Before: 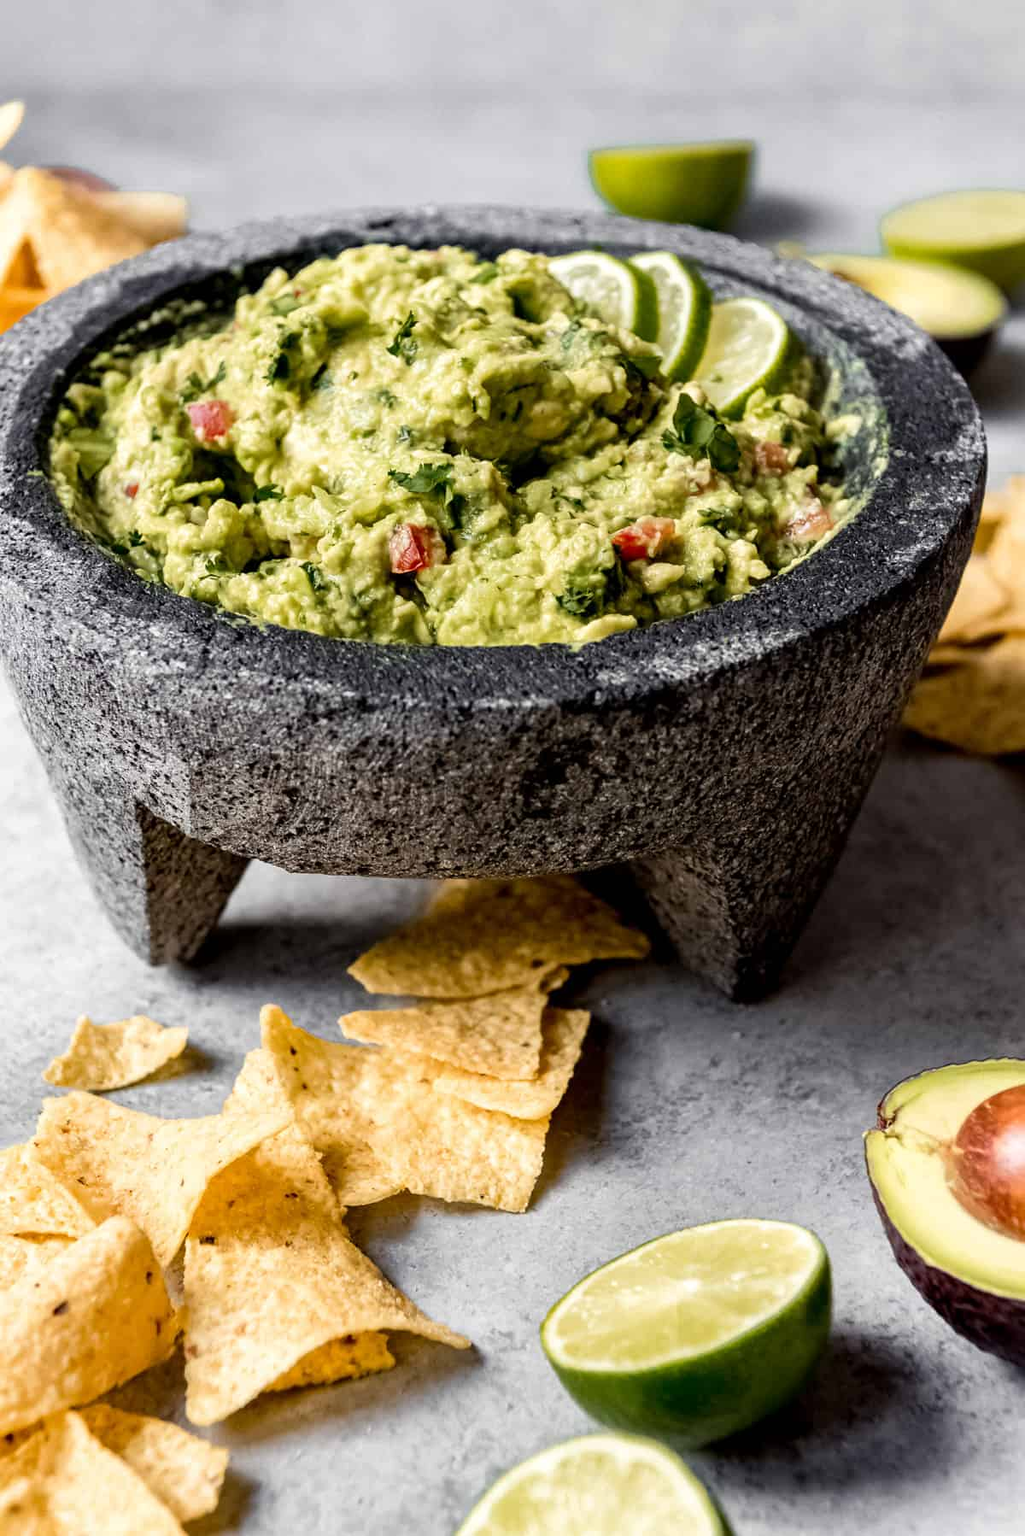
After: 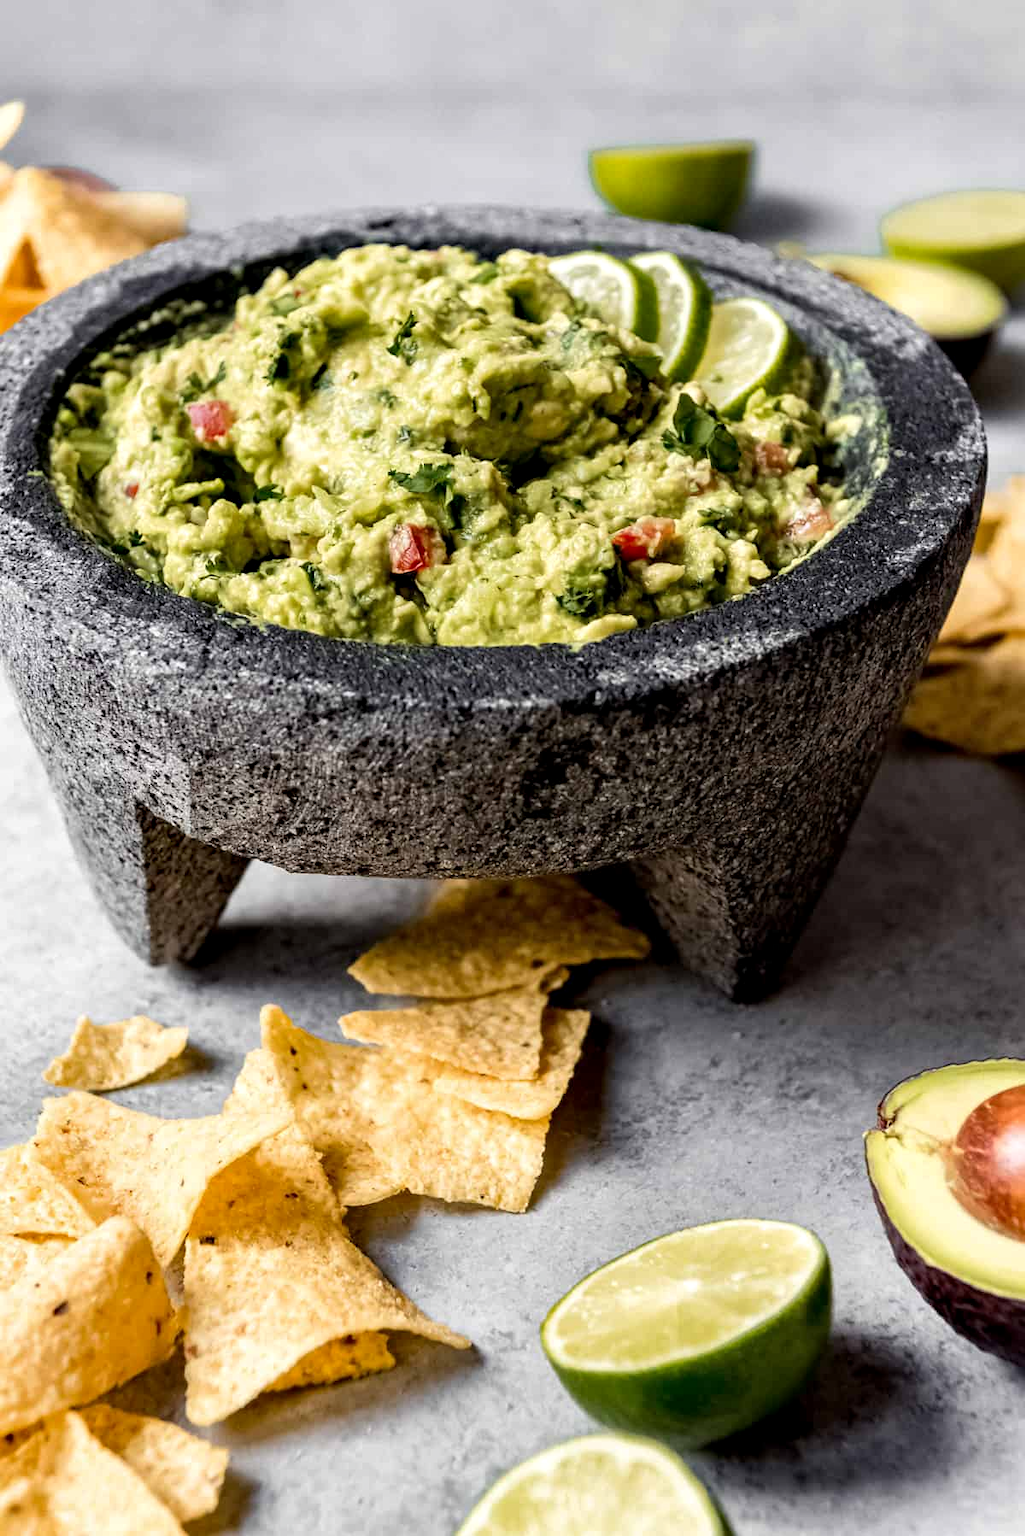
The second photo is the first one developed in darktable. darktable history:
contrast equalizer: y [[0.6 ×6], [0.55 ×6], [0 ×6], [0 ×6], [0 ×6]], mix 0.143
